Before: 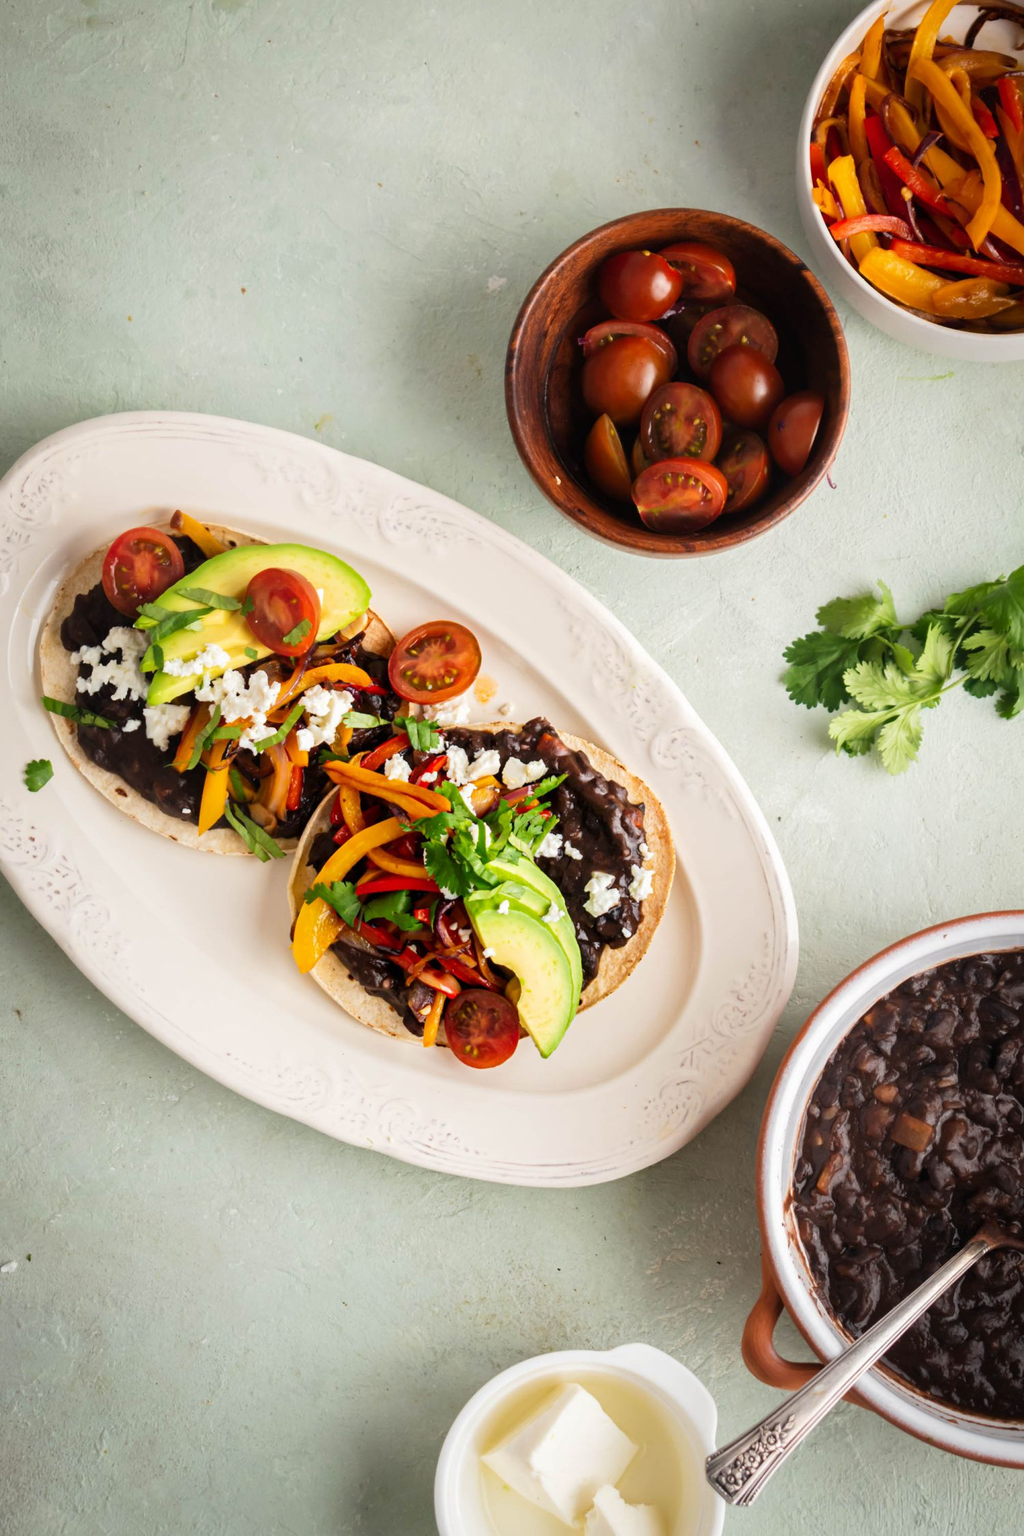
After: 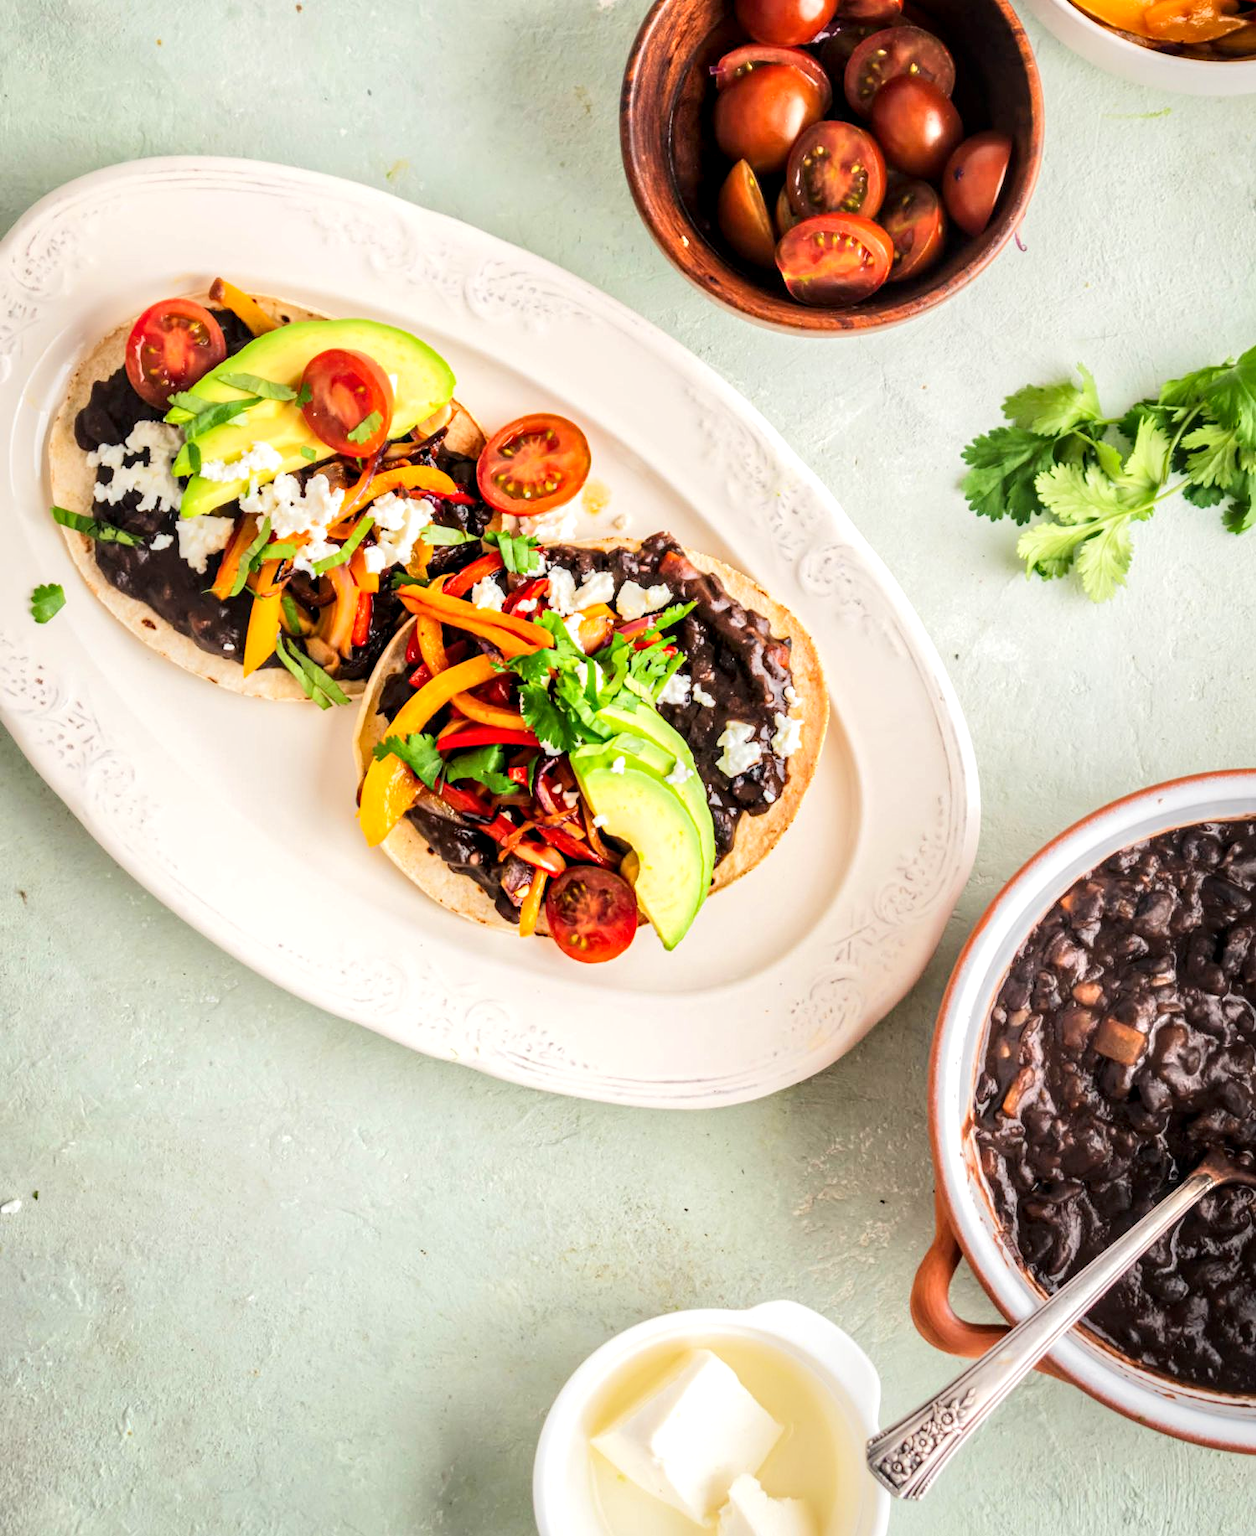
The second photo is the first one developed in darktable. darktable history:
crop and rotate: top 18.51%
local contrast: highlights 41%, shadows 60%, detail 137%, midtone range 0.517
tone equalizer: -7 EV 0.157 EV, -6 EV 0.634 EV, -5 EV 1.14 EV, -4 EV 1.35 EV, -3 EV 1.15 EV, -2 EV 0.6 EV, -1 EV 0.155 EV, edges refinement/feathering 500, mask exposure compensation -1.57 EV, preserve details guided filter
